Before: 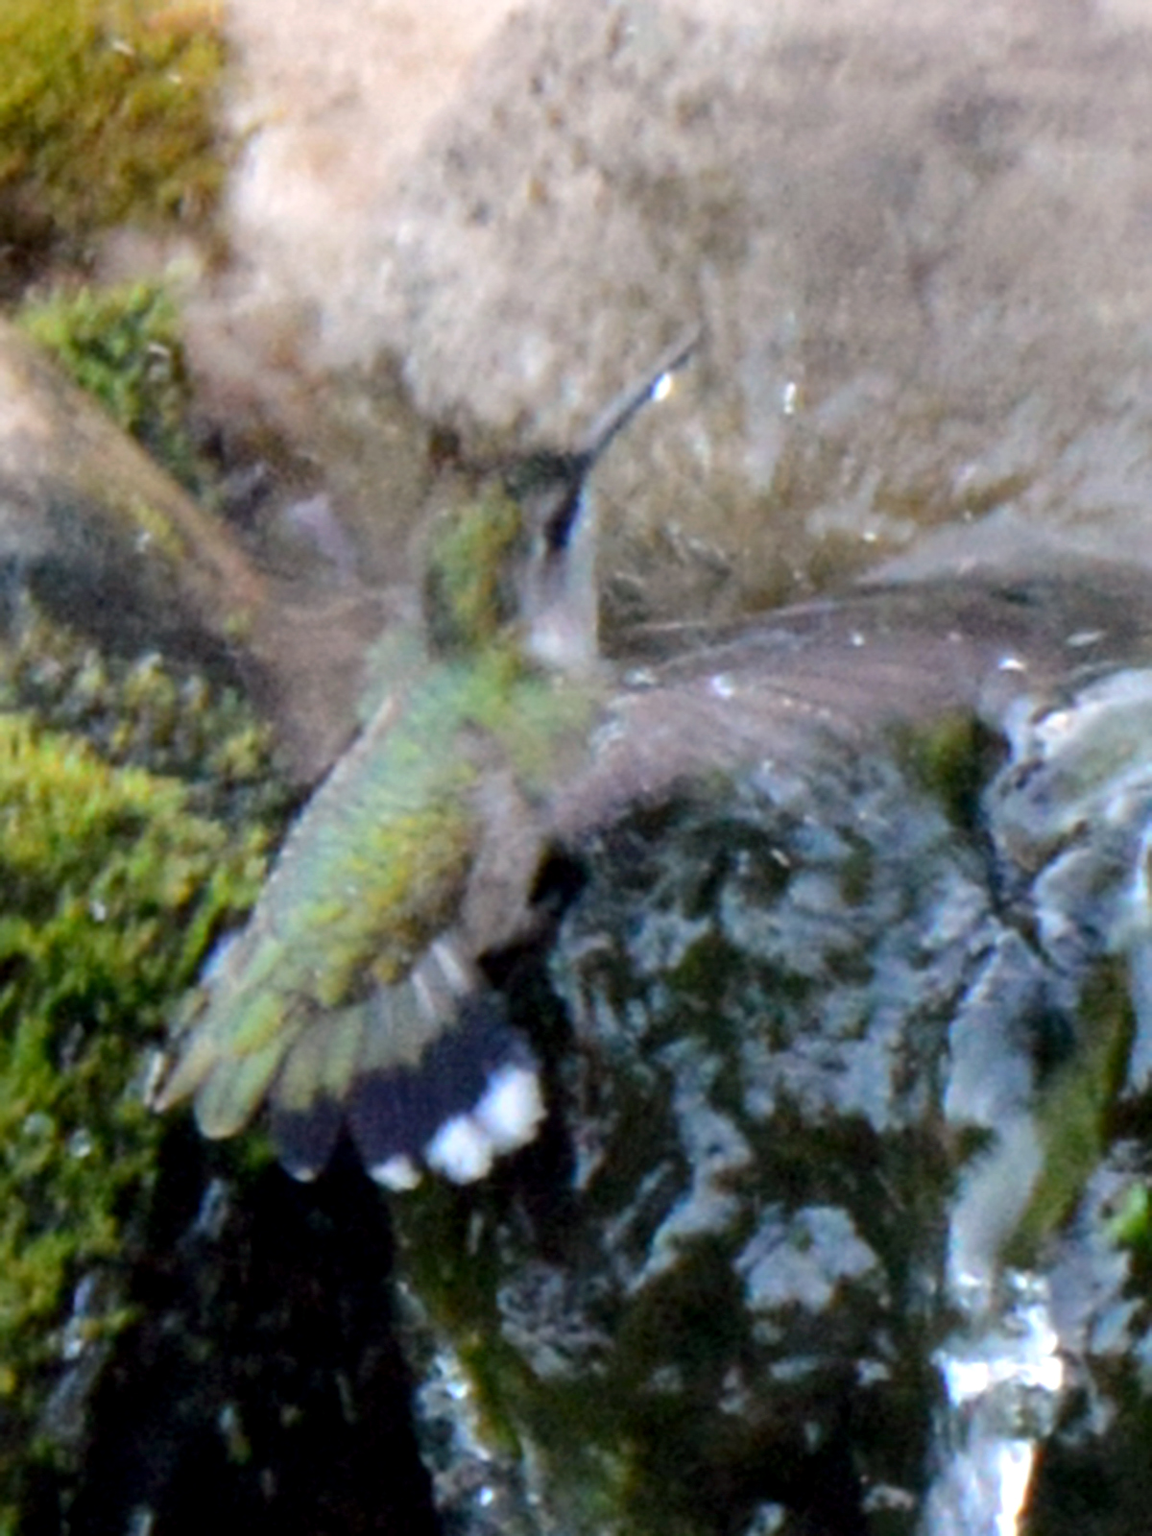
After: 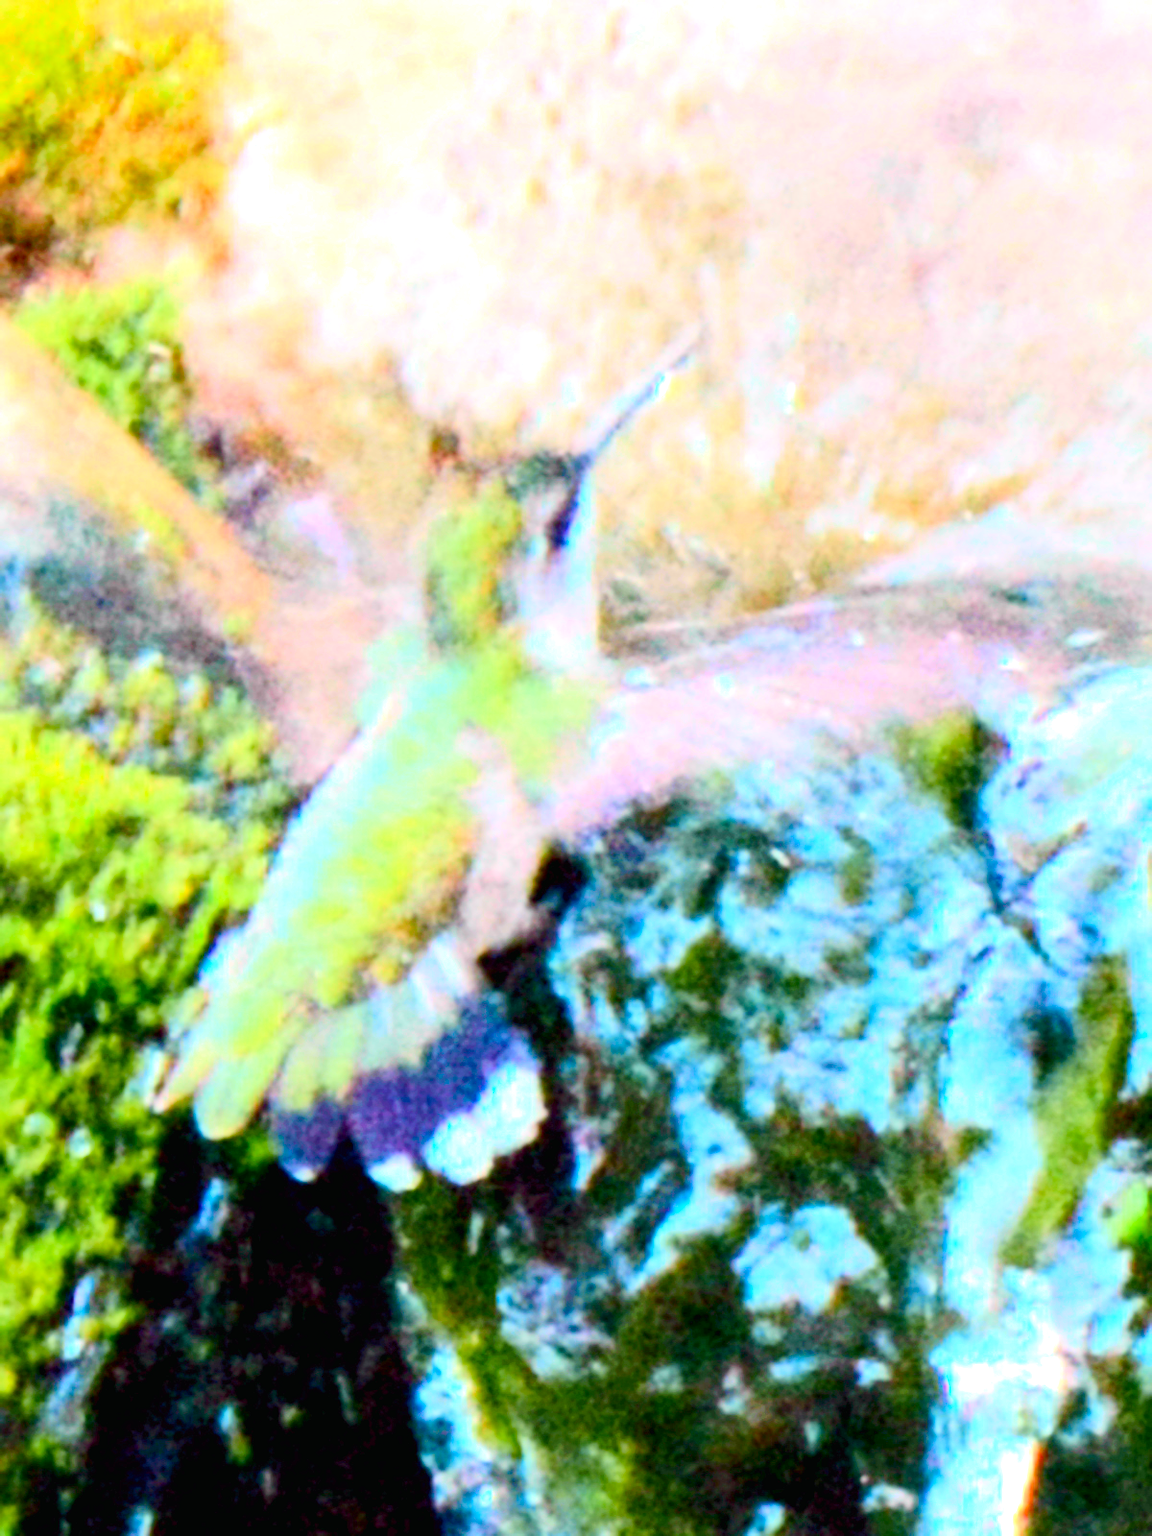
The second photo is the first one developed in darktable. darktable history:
contrast brightness saturation: contrast 0.07, brightness 0.18, saturation 0.4
color balance rgb: perceptual saturation grading › global saturation 20%, perceptual saturation grading › highlights -25%, perceptual saturation grading › shadows 25%
exposure: black level correction 0, exposure 1.2 EV, compensate exposure bias true, compensate highlight preservation false
tone curve: curves: ch0 [(0, 0.003) (0.044, 0.025) (0.12, 0.089) (0.197, 0.168) (0.281, 0.273) (0.468, 0.548) (0.583, 0.691) (0.701, 0.815) (0.86, 0.922) (1, 0.982)]; ch1 [(0, 0) (0.232, 0.214) (0.404, 0.376) (0.461, 0.425) (0.493, 0.481) (0.501, 0.5) (0.517, 0.524) (0.55, 0.585) (0.598, 0.651) (0.671, 0.735) (0.796, 0.85) (1, 1)]; ch2 [(0, 0) (0.249, 0.216) (0.357, 0.317) (0.448, 0.432) (0.478, 0.492) (0.498, 0.499) (0.517, 0.527) (0.537, 0.564) (0.569, 0.617) (0.61, 0.659) (0.706, 0.75) (0.808, 0.809) (0.991, 0.968)], color space Lab, independent channels, preserve colors none
